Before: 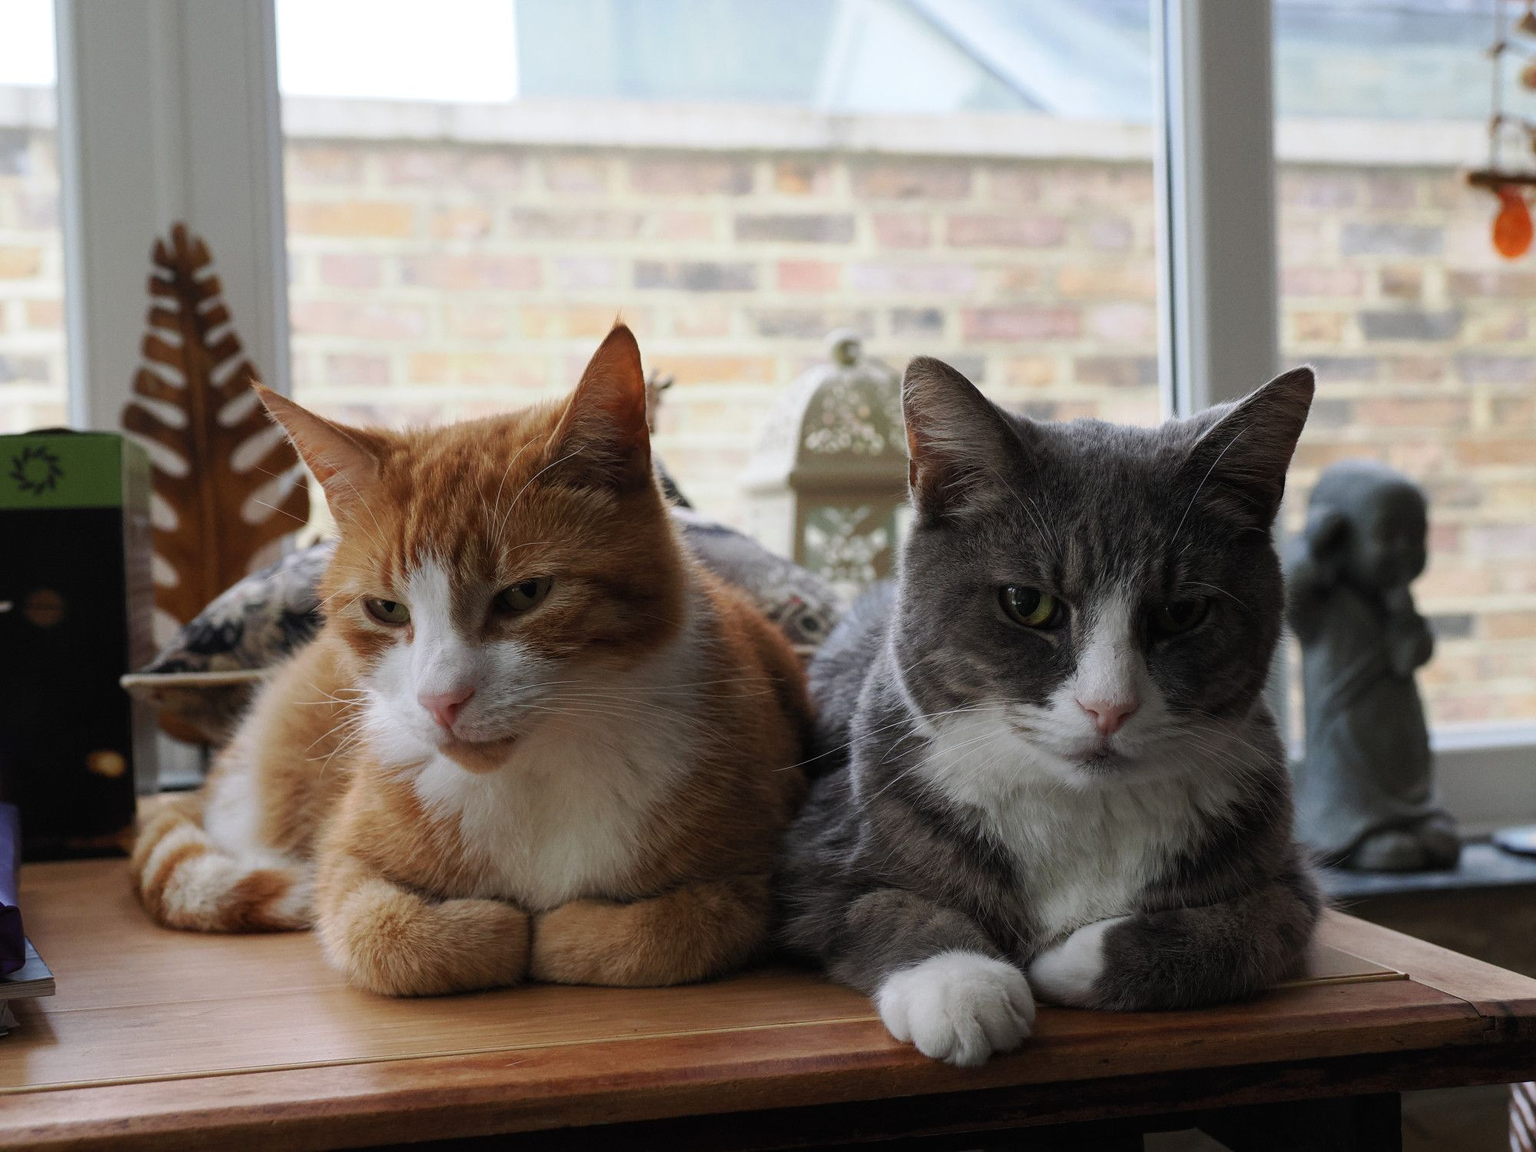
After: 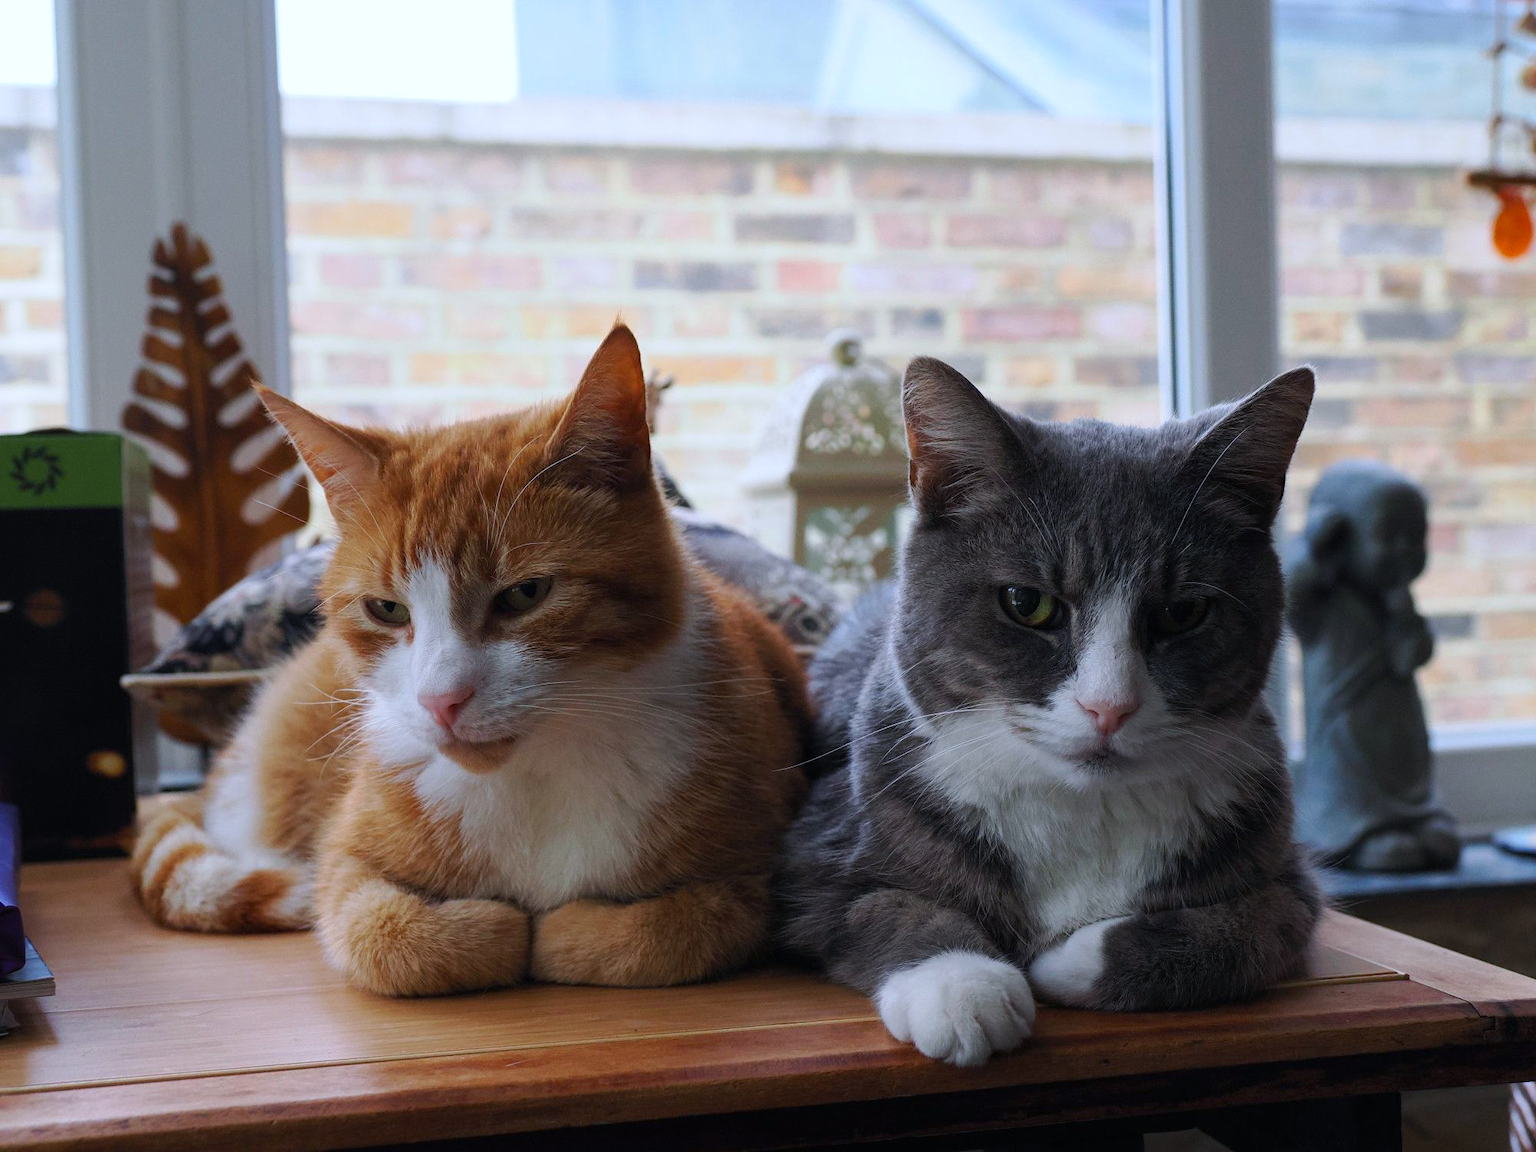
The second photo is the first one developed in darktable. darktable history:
color calibration: illuminant custom, x 0.371, y 0.382, temperature 4282.67 K
color balance rgb: highlights gain › chroma 3.04%, highlights gain › hue 78.41°, linear chroma grading › shadows 9.594%, linear chroma grading › highlights 9.697%, linear chroma grading › global chroma 15.343%, linear chroma grading › mid-tones 14.706%, perceptual saturation grading › global saturation 0.476%
